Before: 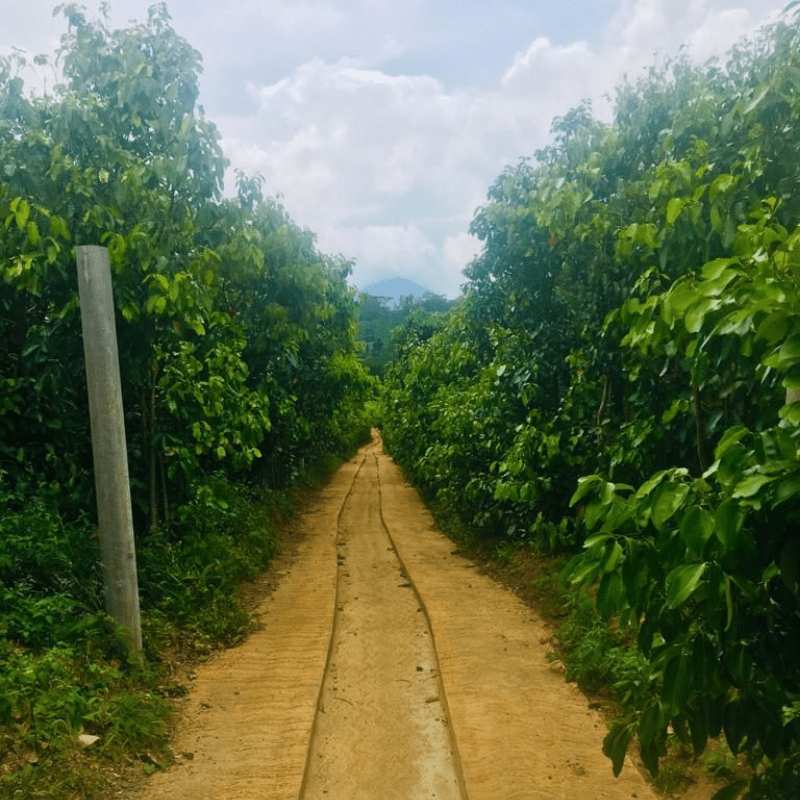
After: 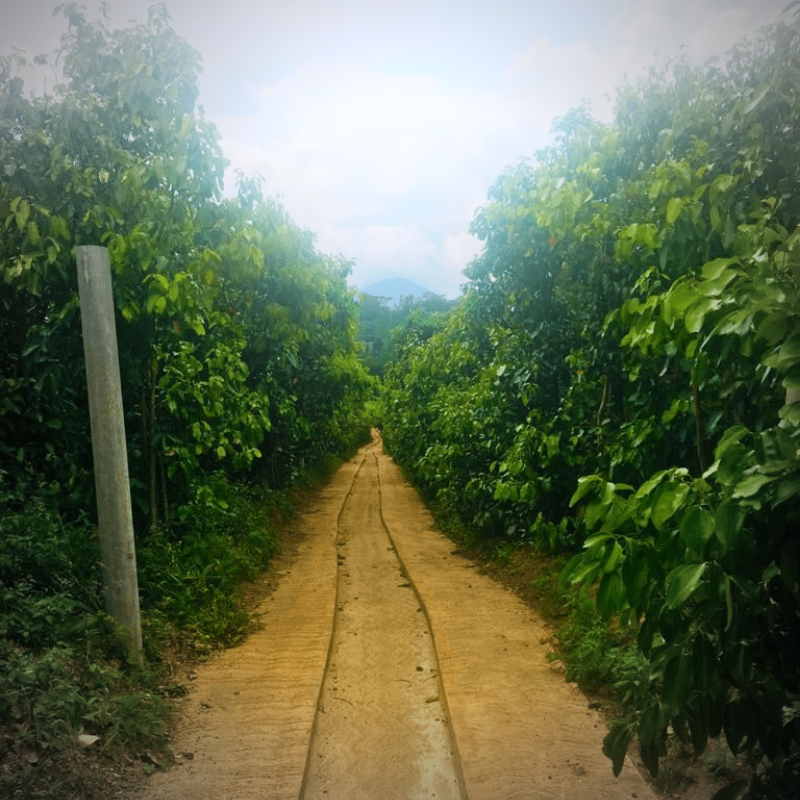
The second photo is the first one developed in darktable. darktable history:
bloom: on, module defaults
vignetting: fall-off start 74.49%, fall-off radius 65.9%, brightness -0.628, saturation -0.68
